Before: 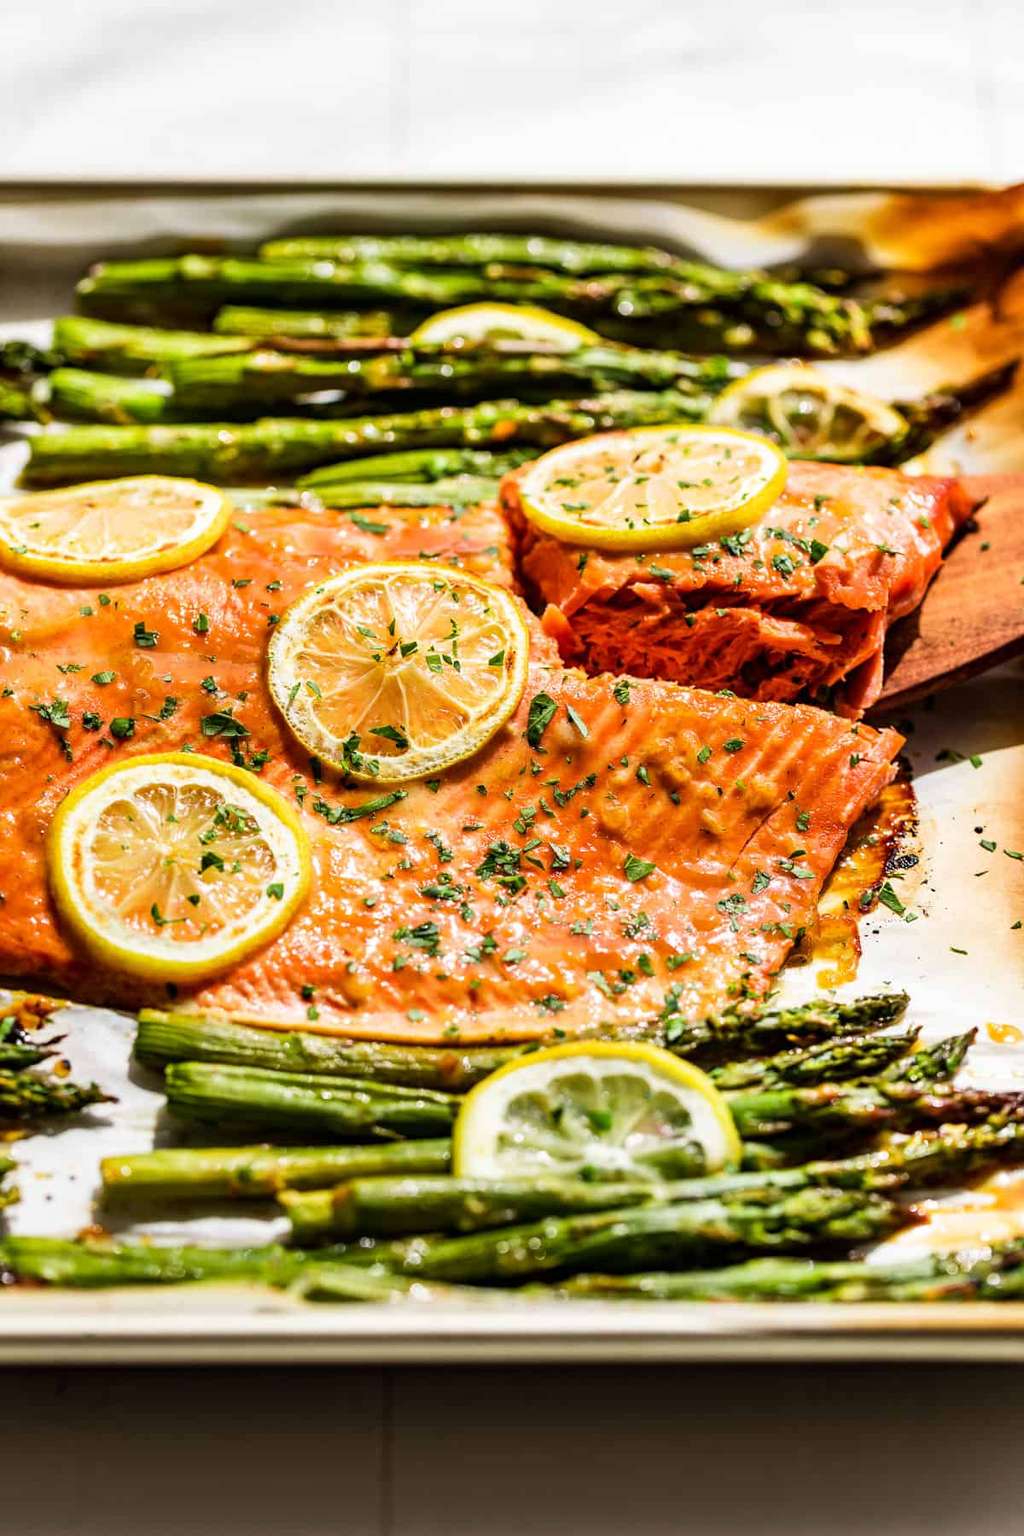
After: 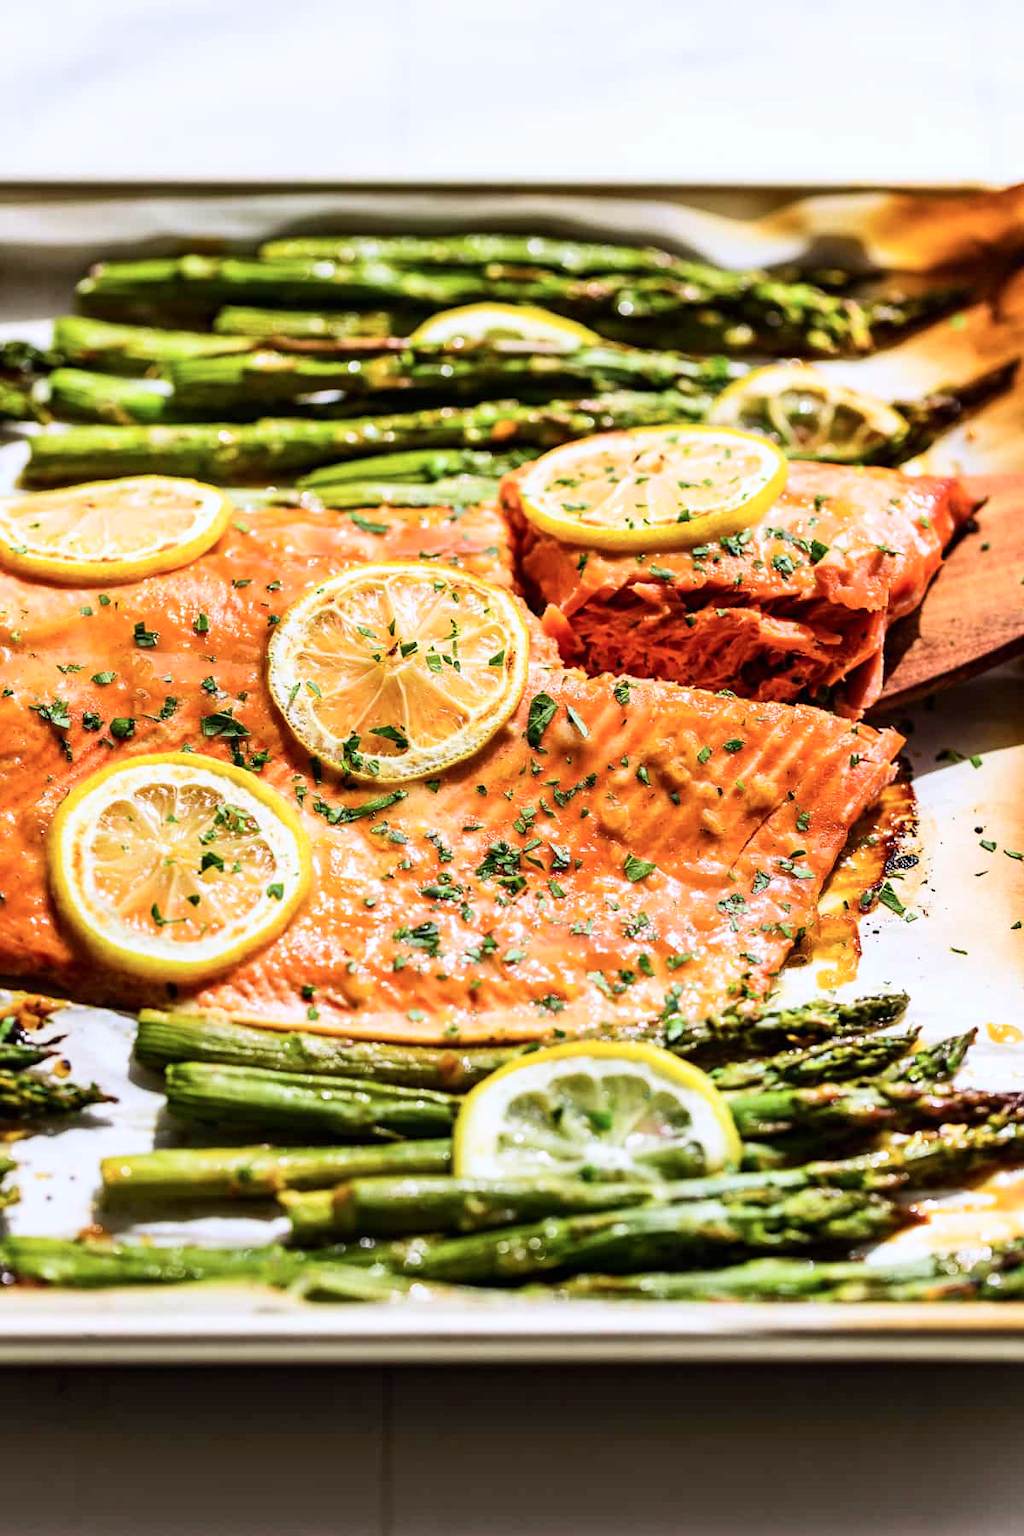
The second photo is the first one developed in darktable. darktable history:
color calibration: illuminant as shot in camera, x 0.358, y 0.373, temperature 4628.91 K
contrast brightness saturation: contrast 0.15, brightness 0.05
